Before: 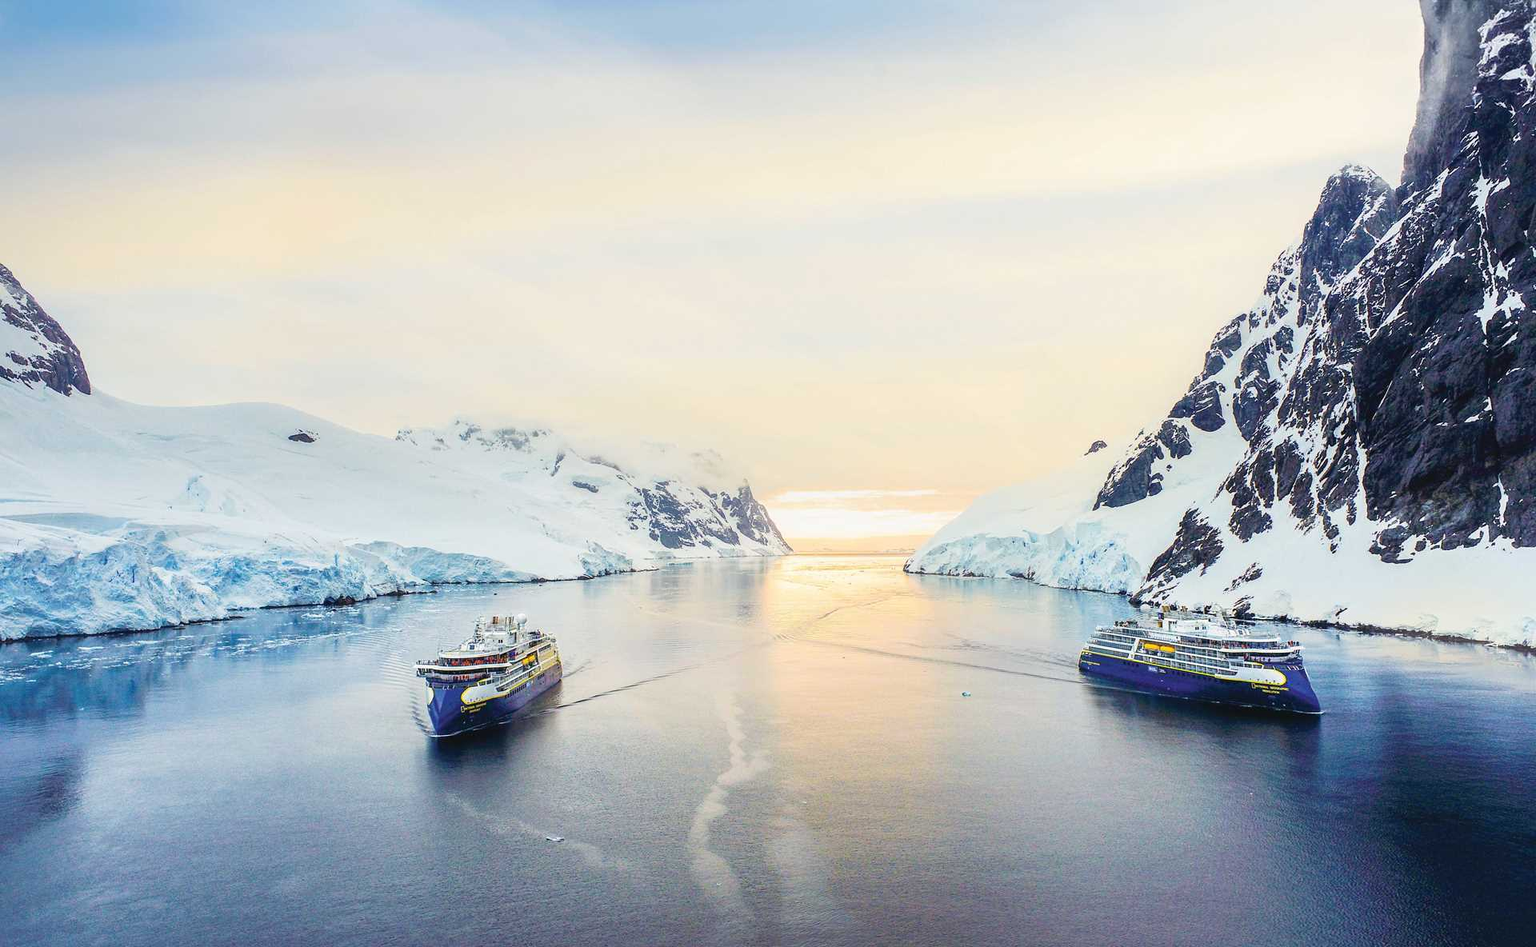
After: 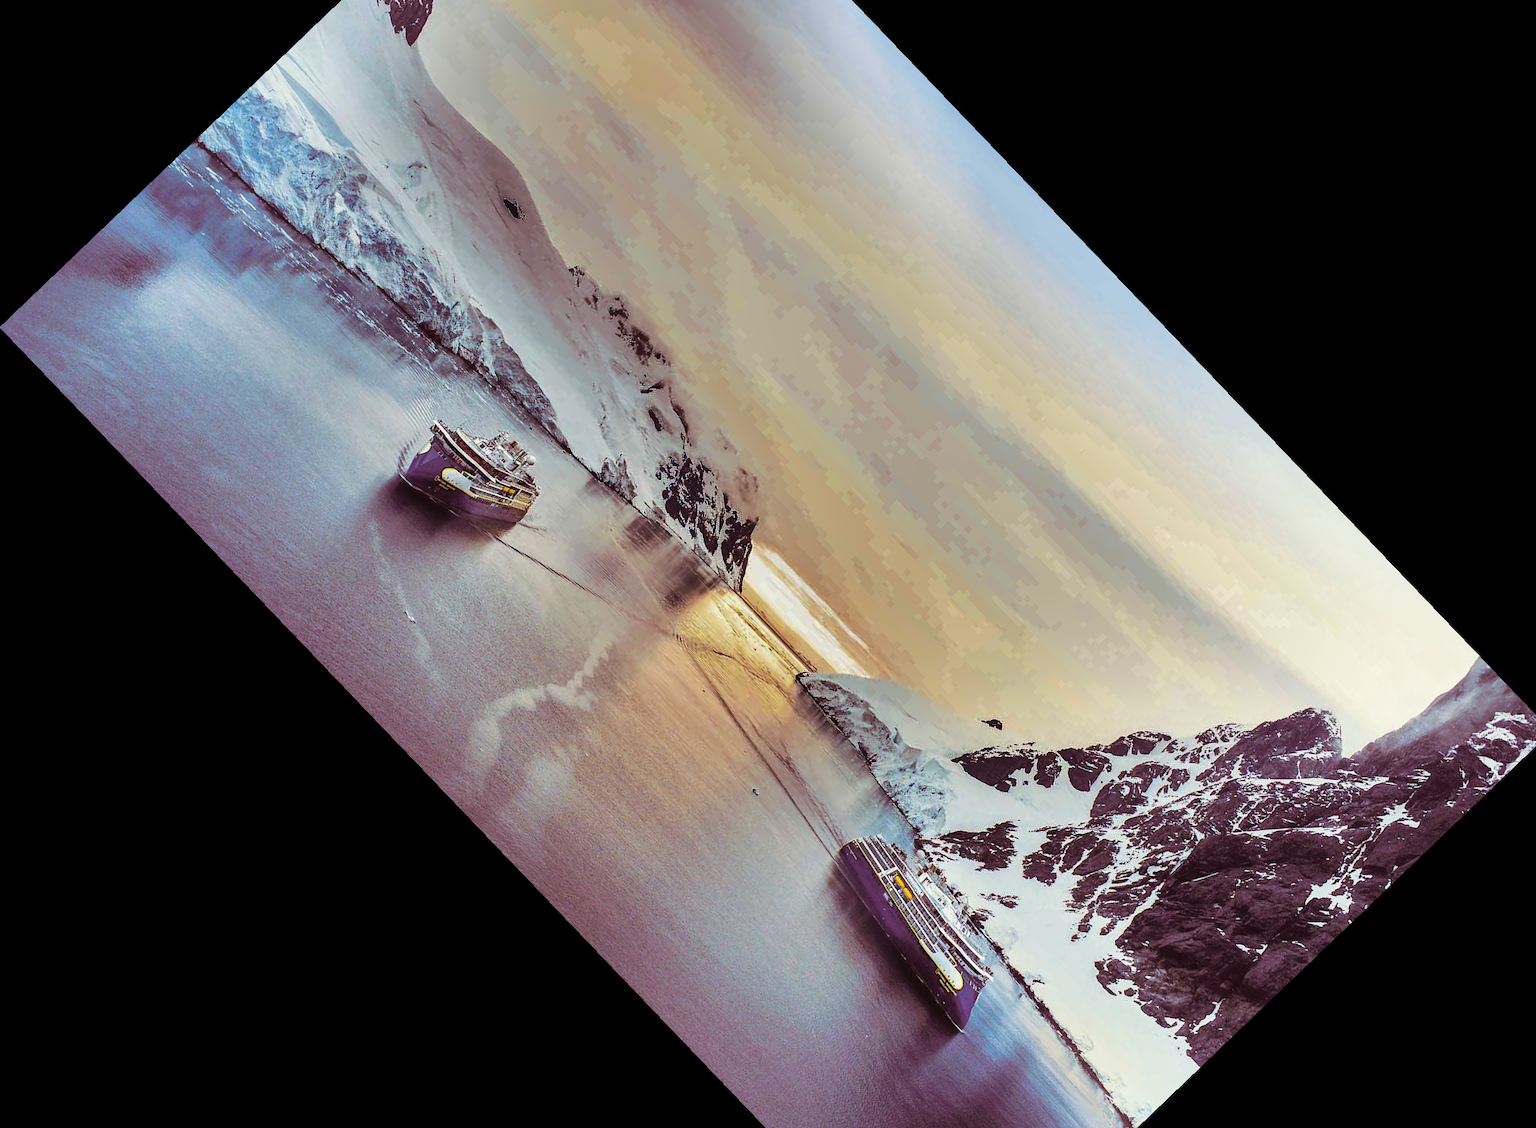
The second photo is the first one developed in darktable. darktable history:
crop and rotate: angle -46.26°, top 16.234%, right 0.912%, bottom 11.704%
shadows and highlights: shadows 20.91, highlights -82.73, soften with gaussian
split-toning: on, module defaults
base curve: preserve colors none
